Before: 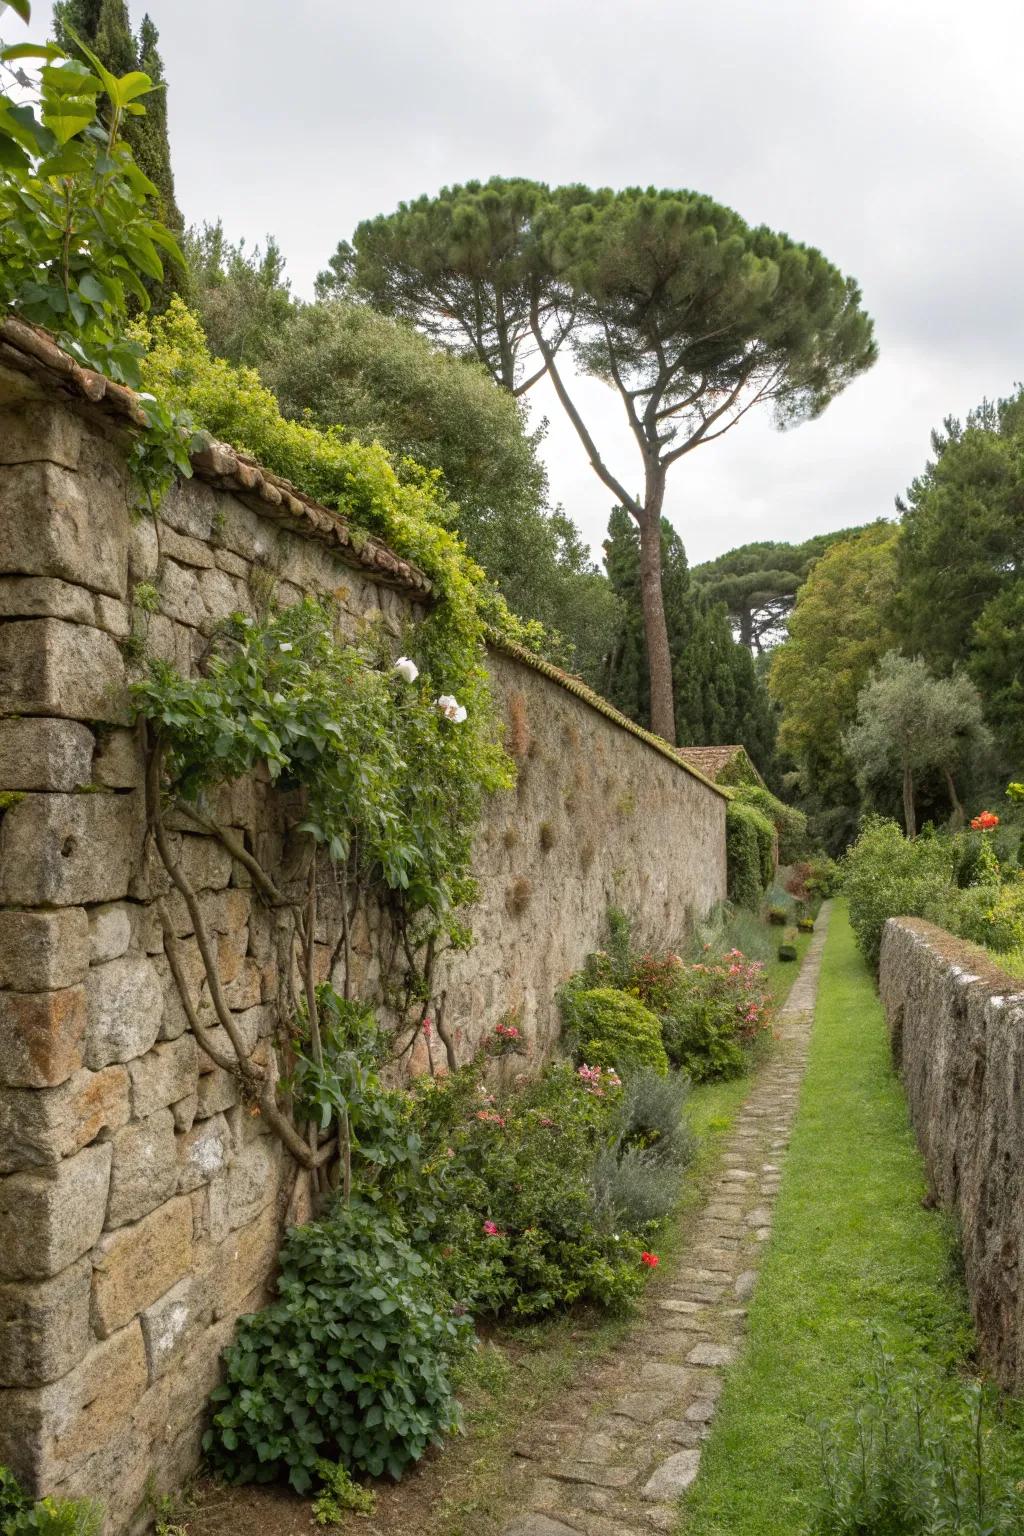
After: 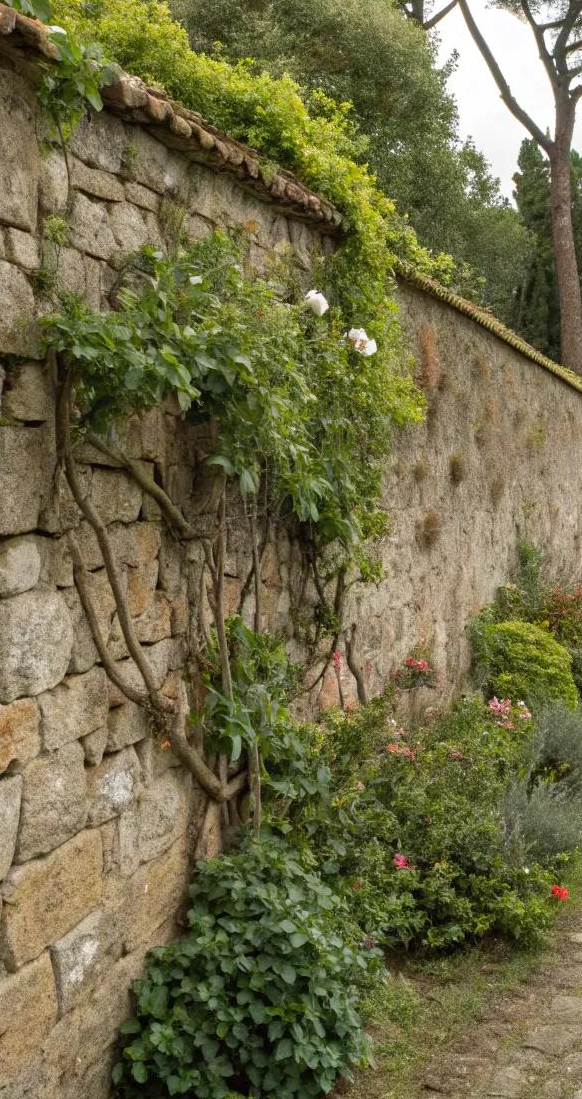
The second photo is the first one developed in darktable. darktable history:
shadows and highlights: soften with gaussian
crop: left 8.857%, top 23.912%, right 34.262%, bottom 4.492%
